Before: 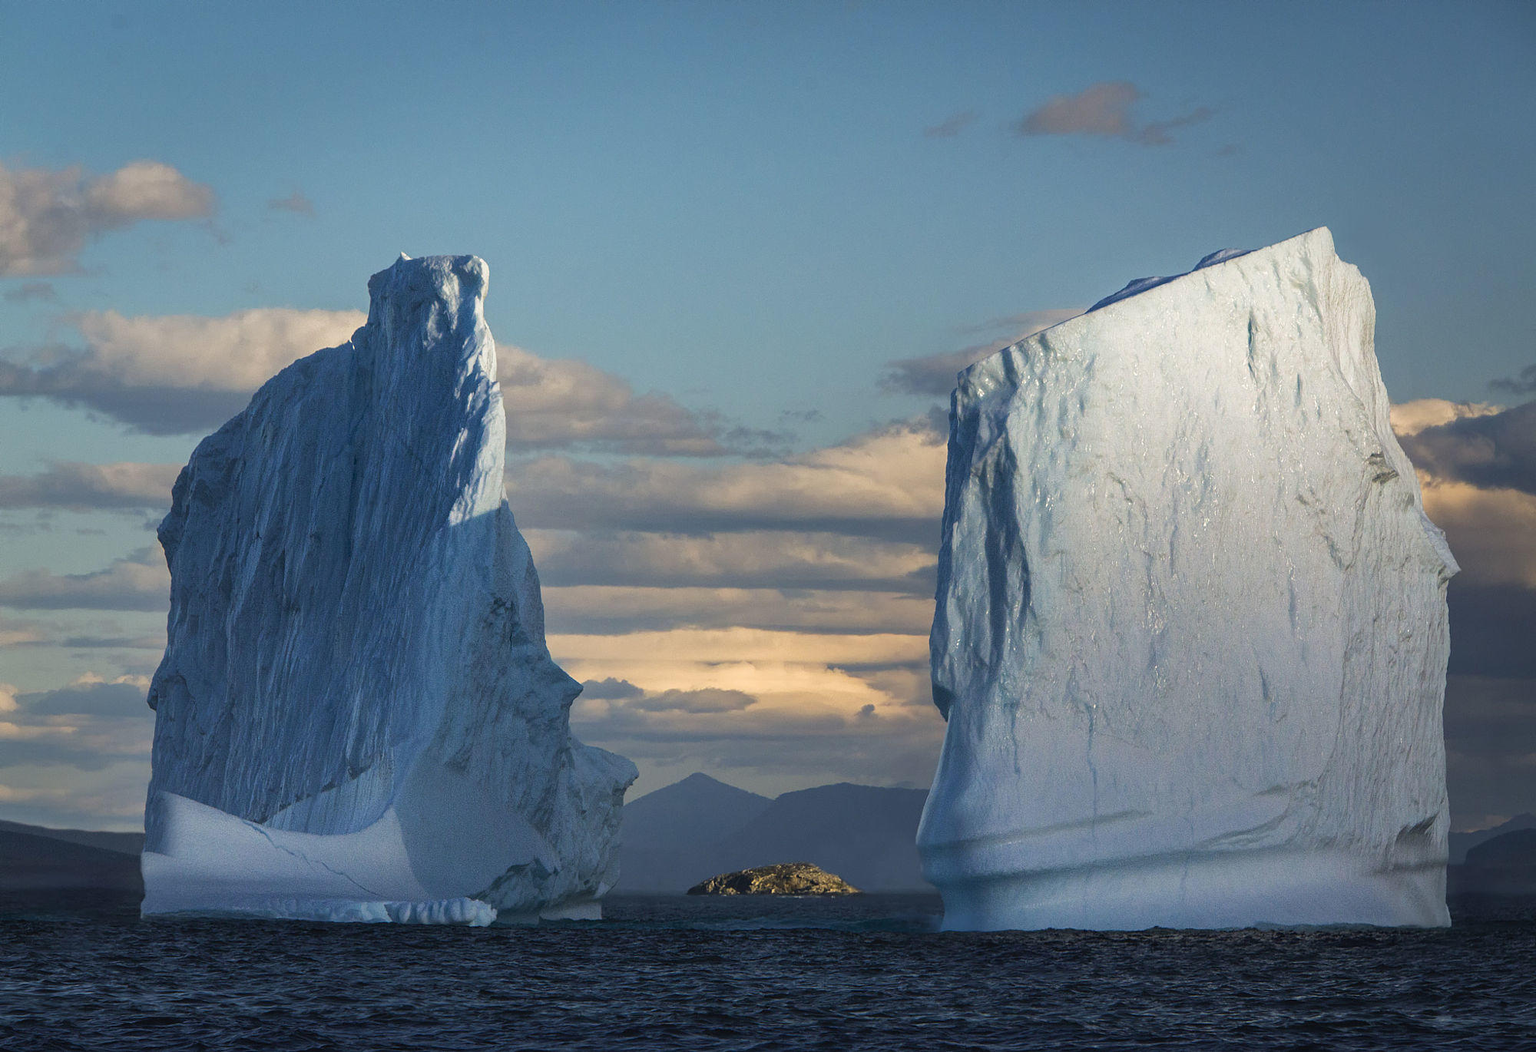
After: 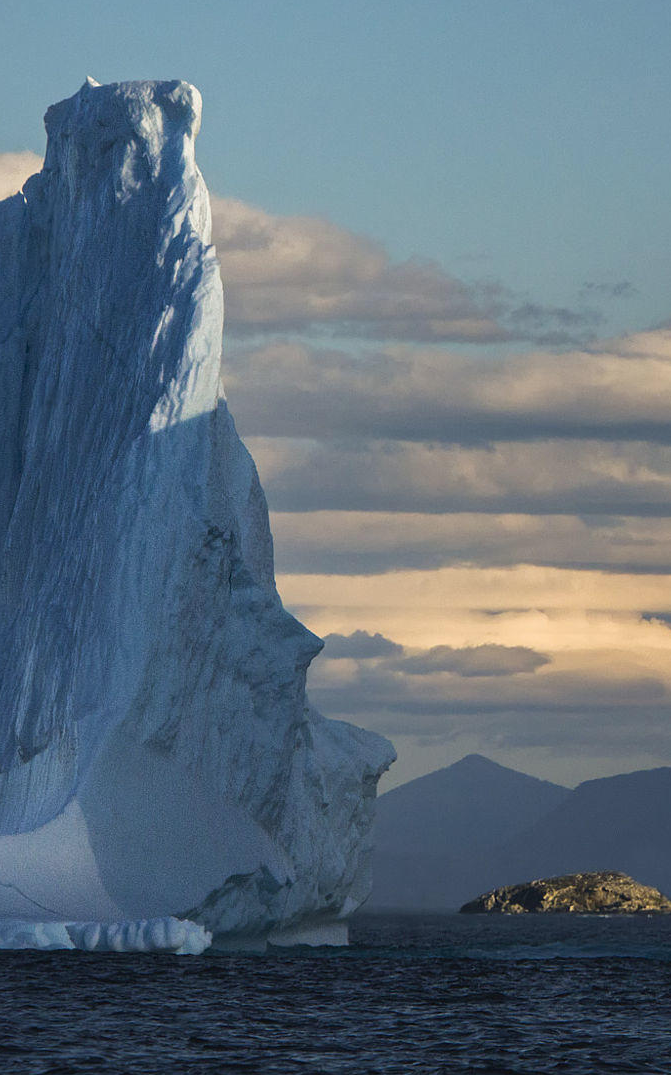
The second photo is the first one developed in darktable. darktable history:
crop and rotate: left 21.77%, top 18.528%, right 44.676%, bottom 2.997%
contrast brightness saturation: saturation -0.04
